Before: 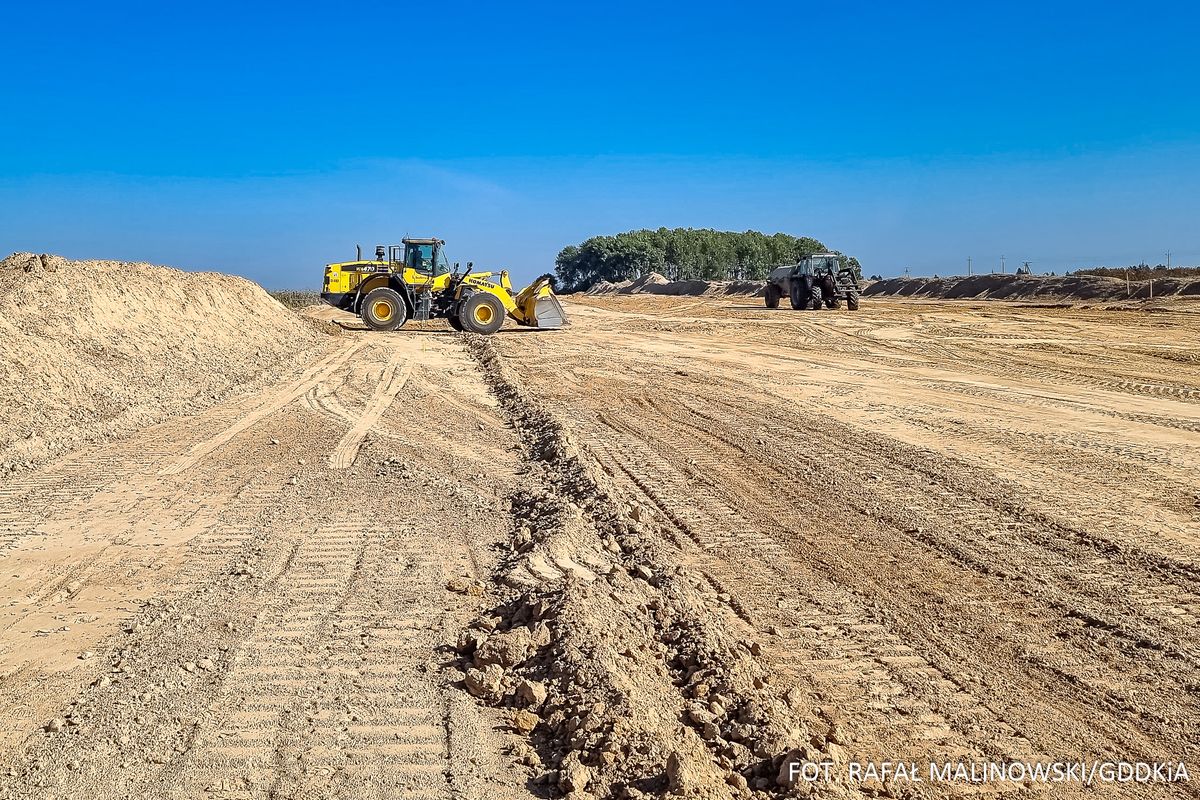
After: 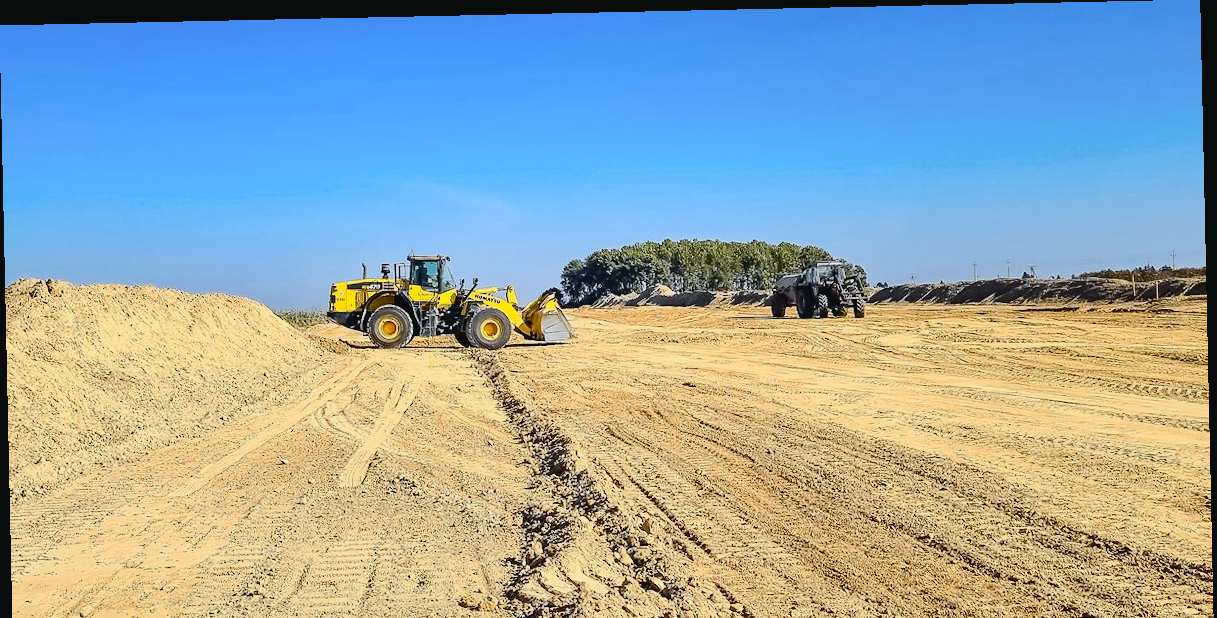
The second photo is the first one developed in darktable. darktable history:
crop: bottom 24.988%
rotate and perspective: rotation -1.24°, automatic cropping off
tone curve: curves: ch0 [(0, 0.03) (0.113, 0.087) (0.207, 0.184) (0.515, 0.612) (0.712, 0.793) (1, 0.946)]; ch1 [(0, 0) (0.172, 0.123) (0.317, 0.279) (0.407, 0.401) (0.476, 0.482) (0.505, 0.499) (0.534, 0.534) (0.632, 0.645) (0.726, 0.745) (1, 1)]; ch2 [(0, 0) (0.411, 0.424) (0.505, 0.505) (0.521, 0.524) (0.541, 0.569) (0.65, 0.699) (1, 1)], color space Lab, independent channels, preserve colors none
